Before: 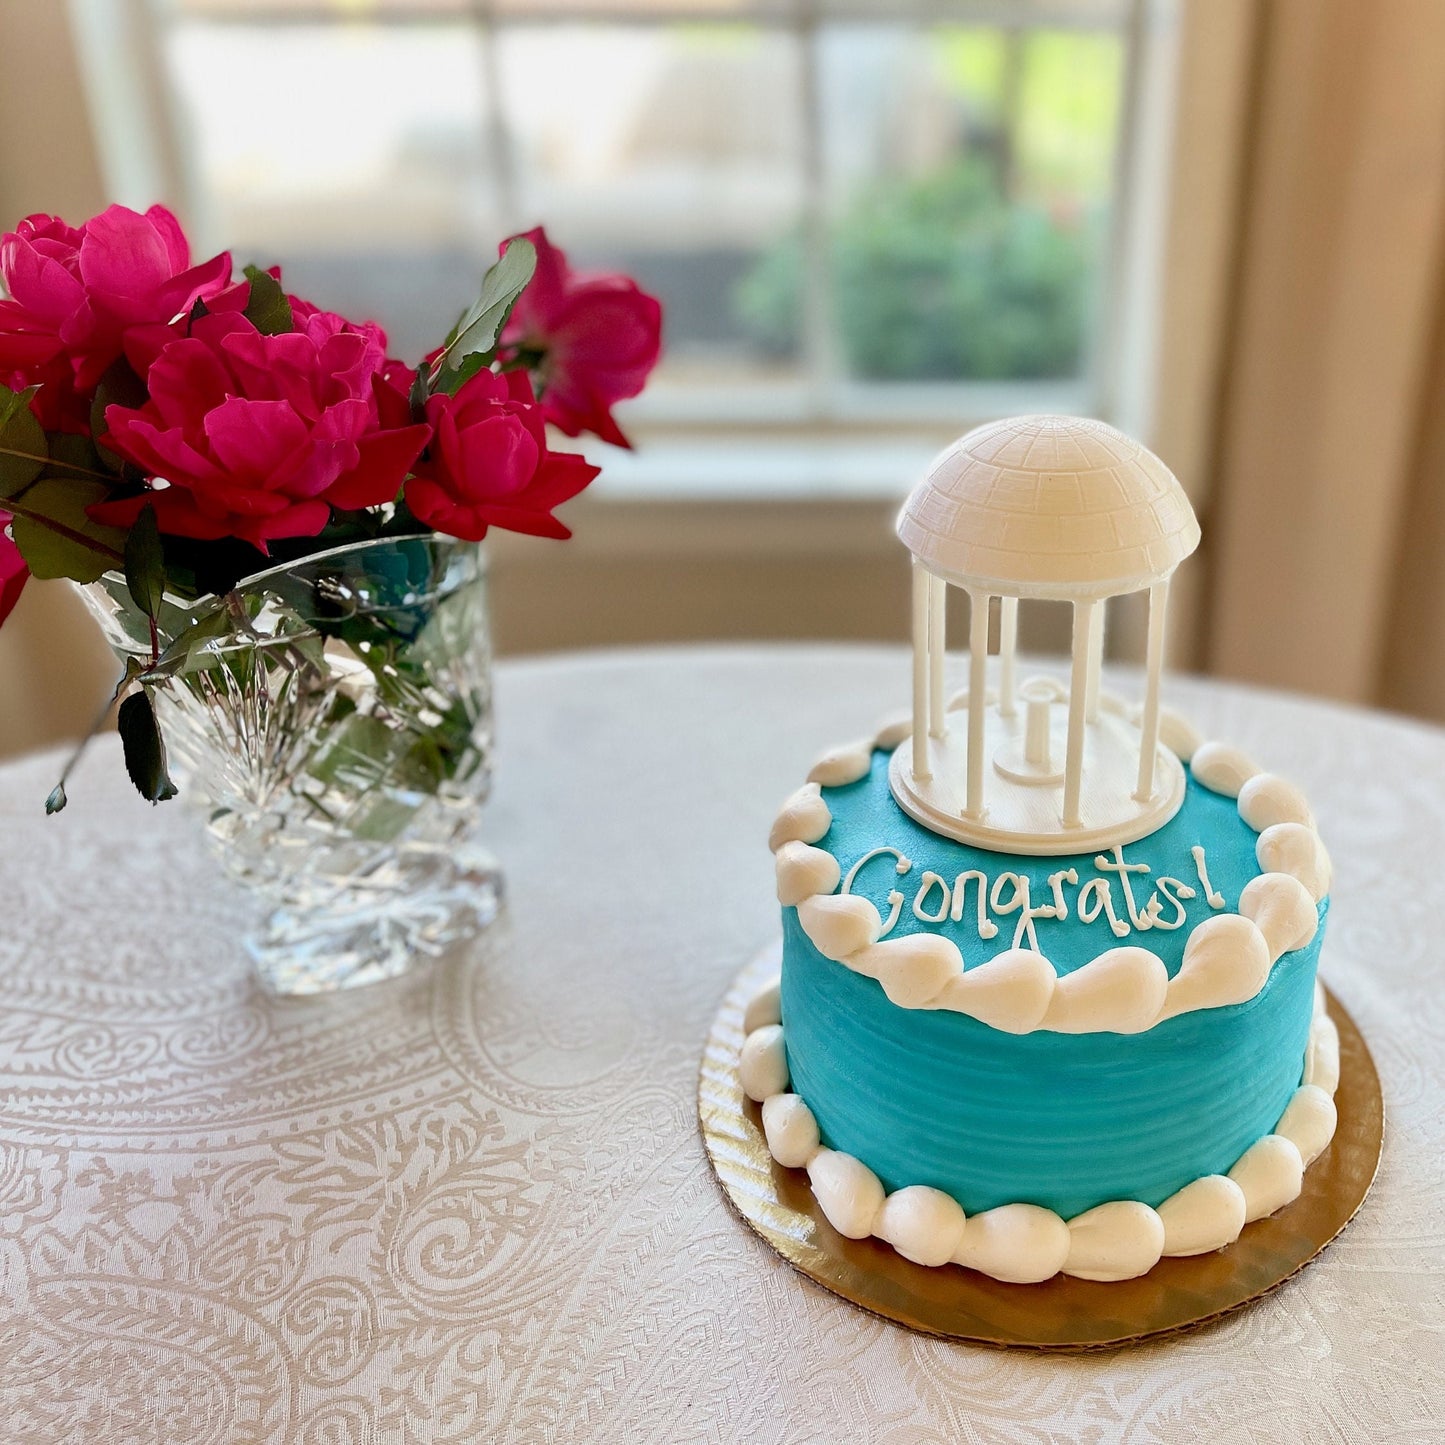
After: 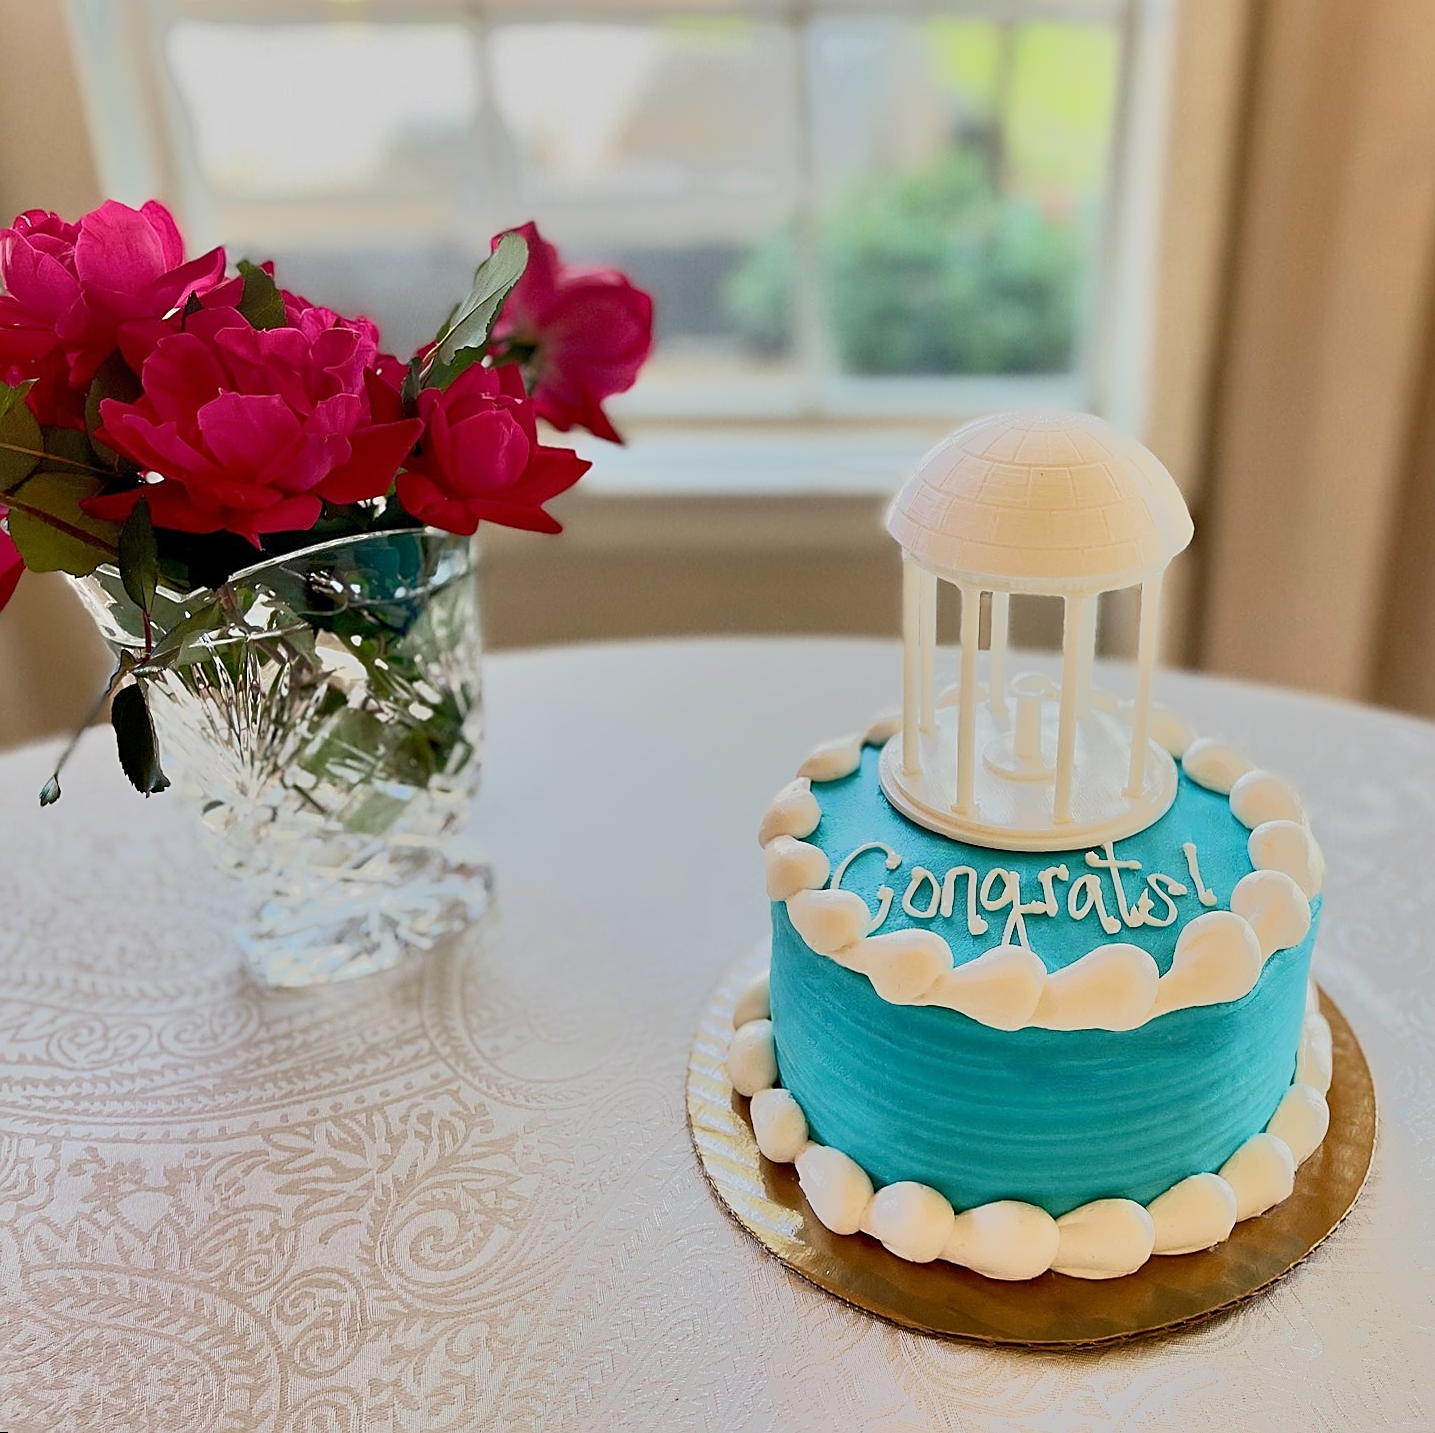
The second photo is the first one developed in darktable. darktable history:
sharpen: on, module defaults
rotate and perspective: rotation 0.192°, lens shift (horizontal) -0.015, crop left 0.005, crop right 0.996, crop top 0.006, crop bottom 0.99
tone equalizer: -7 EV -0.63 EV, -6 EV 1 EV, -5 EV -0.45 EV, -4 EV 0.43 EV, -3 EV 0.41 EV, -2 EV 0.15 EV, -1 EV -0.15 EV, +0 EV -0.39 EV, smoothing diameter 25%, edges refinement/feathering 10, preserve details guided filter
